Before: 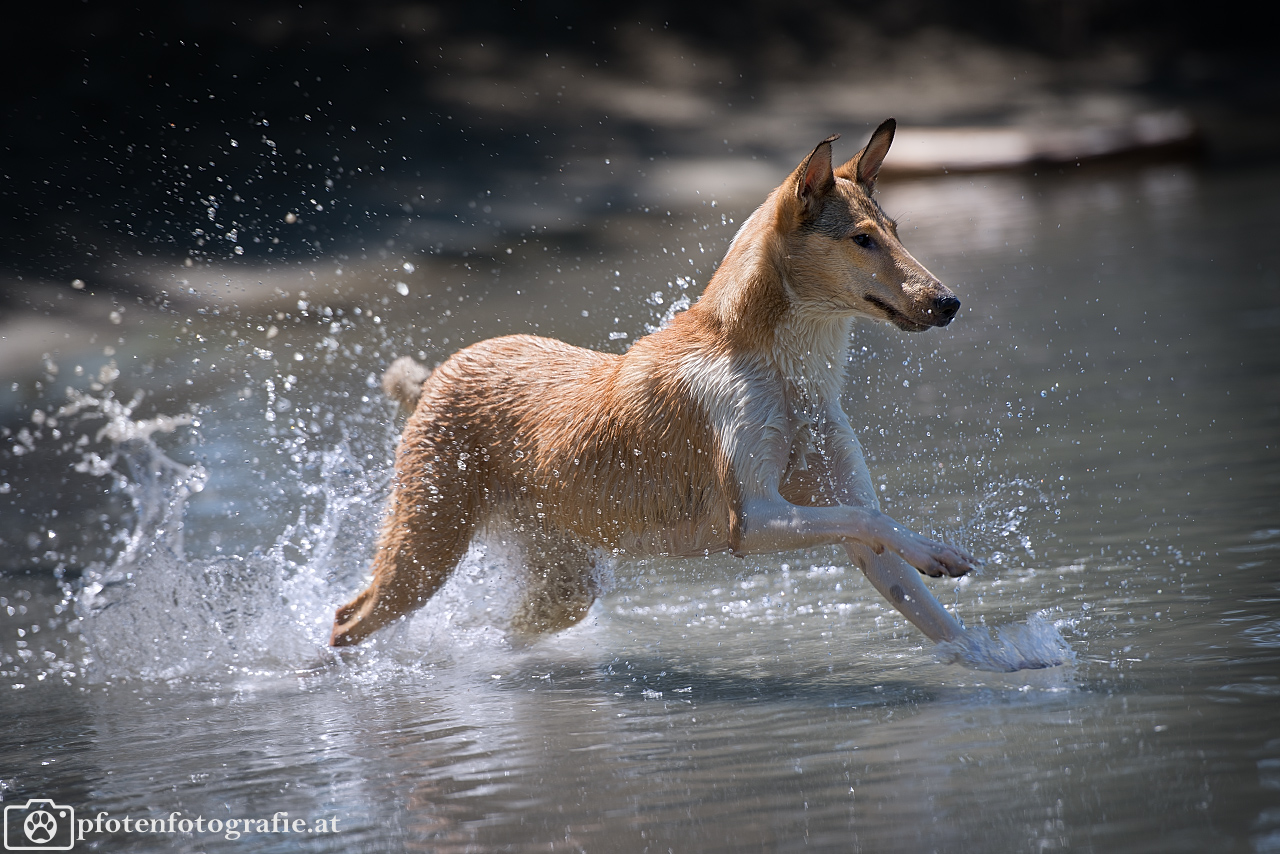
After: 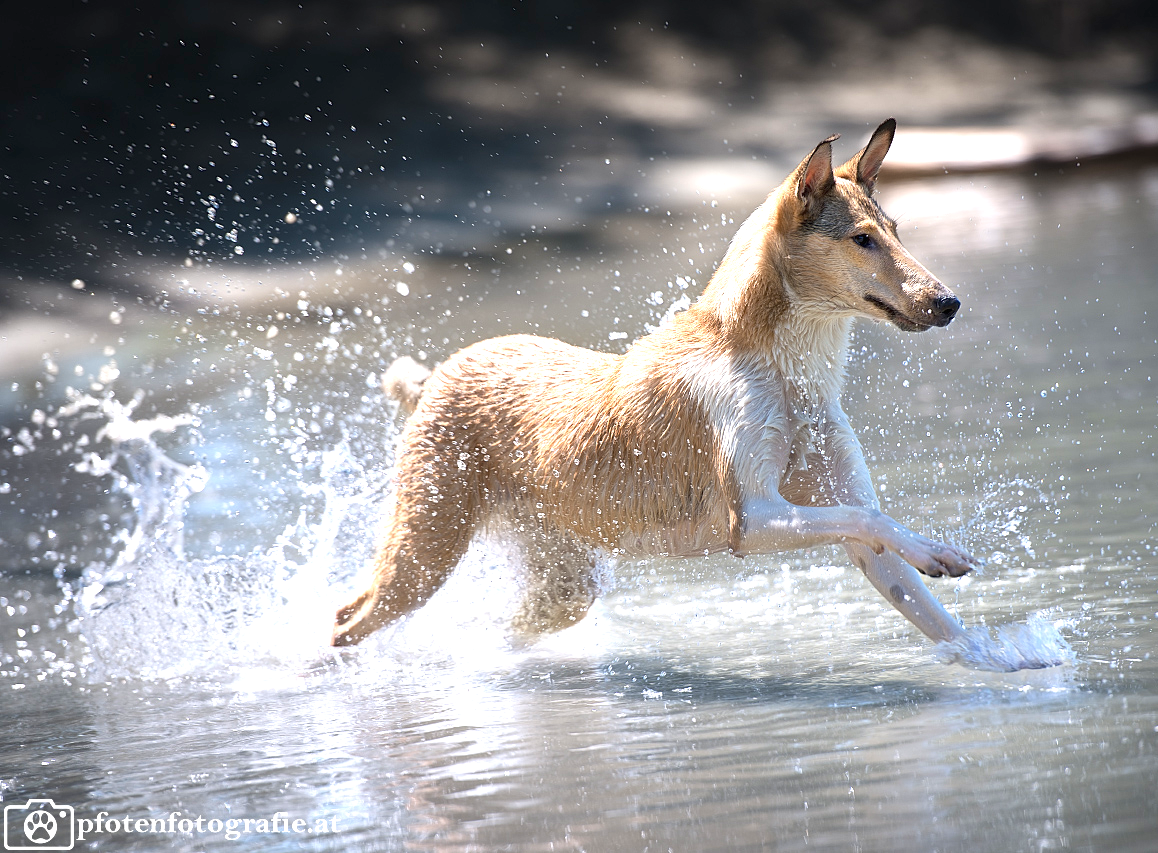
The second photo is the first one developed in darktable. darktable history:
exposure: black level correction 0, exposure 1.3 EV, compensate highlight preservation false
base curve: curves: ch0 [(0, 0) (0.472, 0.508) (1, 1)]
color zones: curves: ch1 [(0, 0.469) (0.01, 0.469) (0.12, 0.446) (0.248, 0.469) (0.5, 0.5) (0.748, 0.5) (0.99, 0.469) (1, 0.469)]
crop: right 9.509%, bottom 0.031%
